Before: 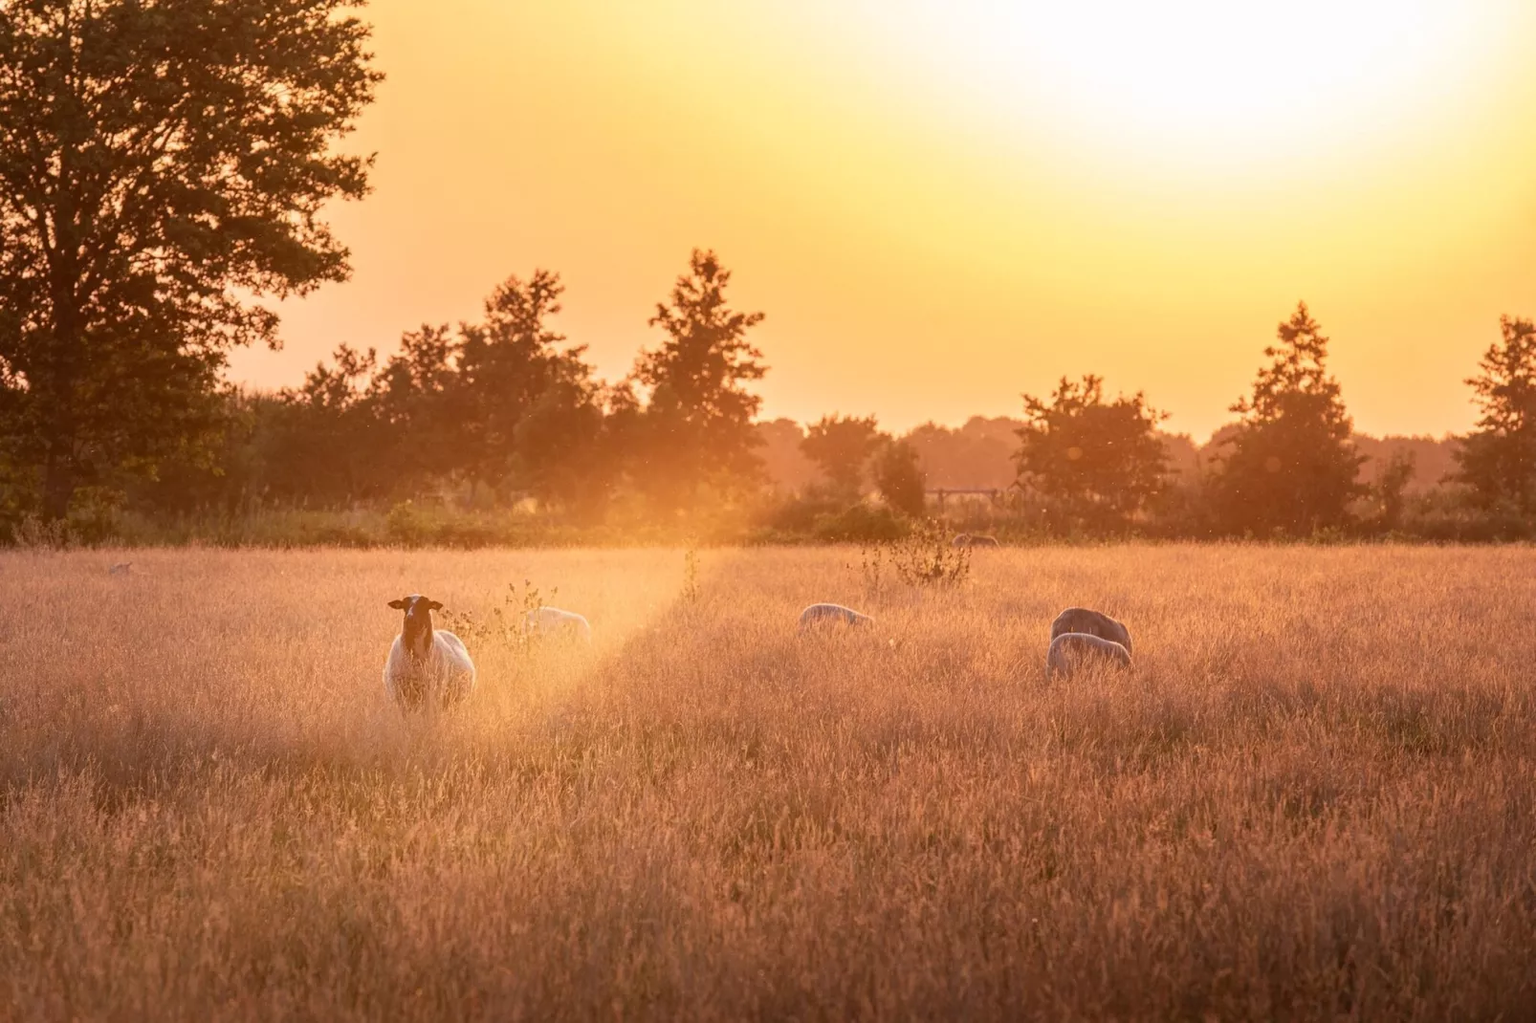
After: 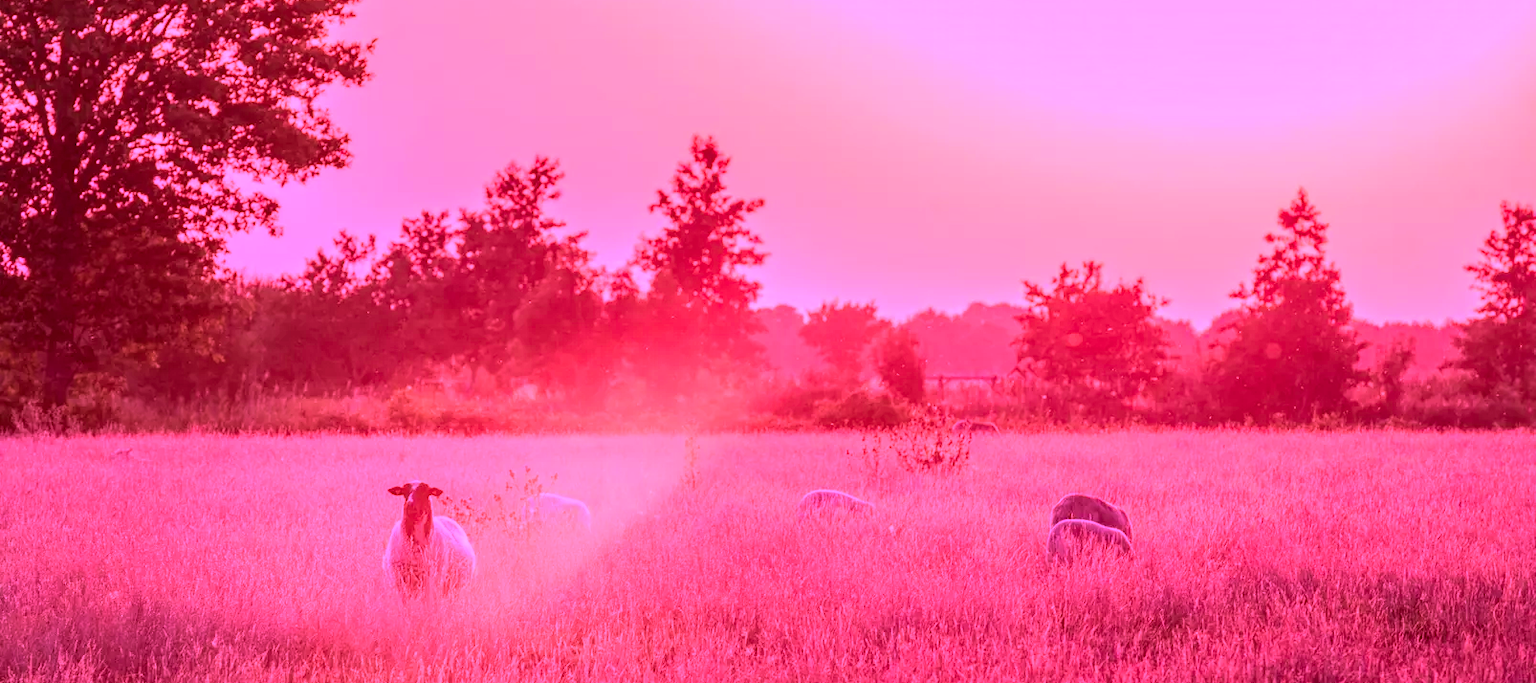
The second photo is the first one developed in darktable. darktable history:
local contrast: on, module defaults
crop: top 11.138%, bottom 21.995%
contrast brightness saturation: contrast 0.203, brightness 0.169, saturation 0.216
color calibration: illuminant custom, x 0.262, y 0.521, temperature 7012.5 K
